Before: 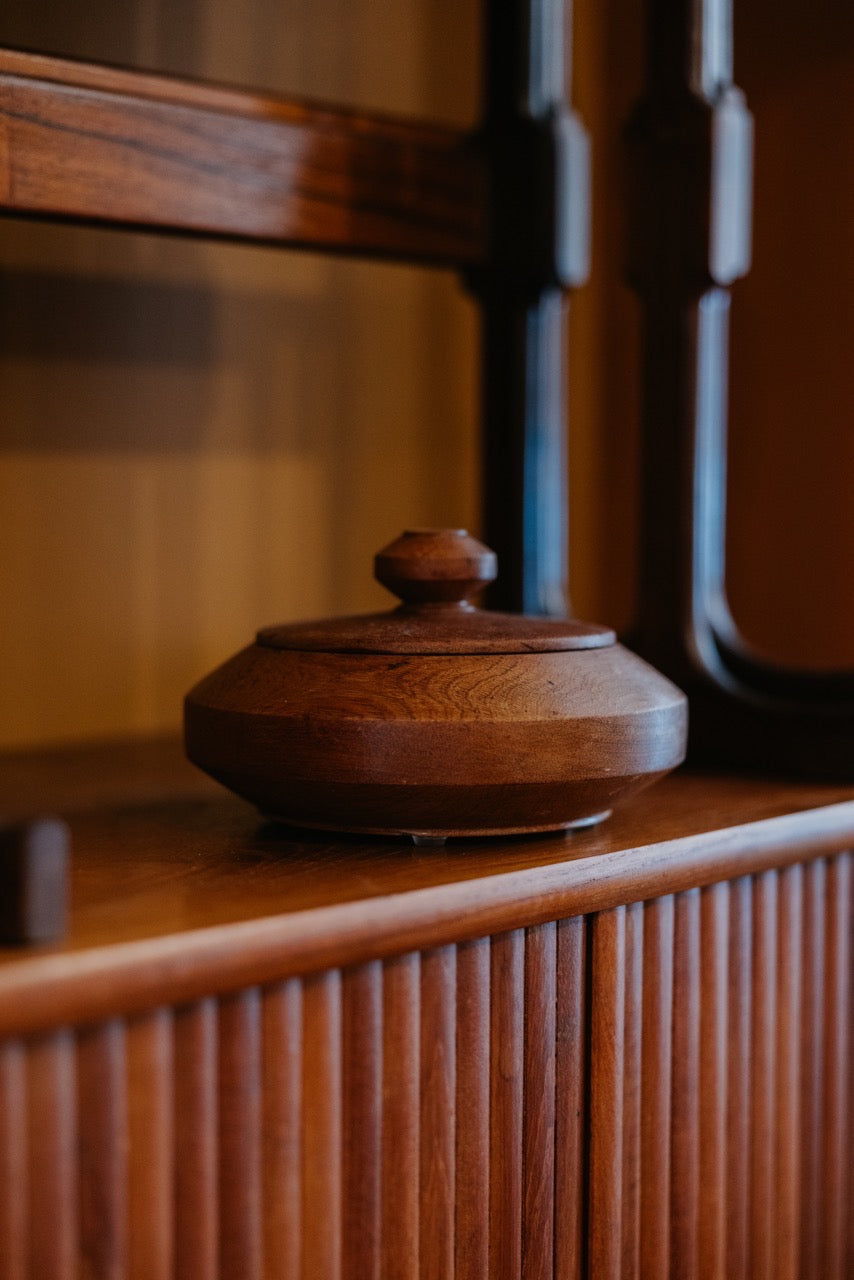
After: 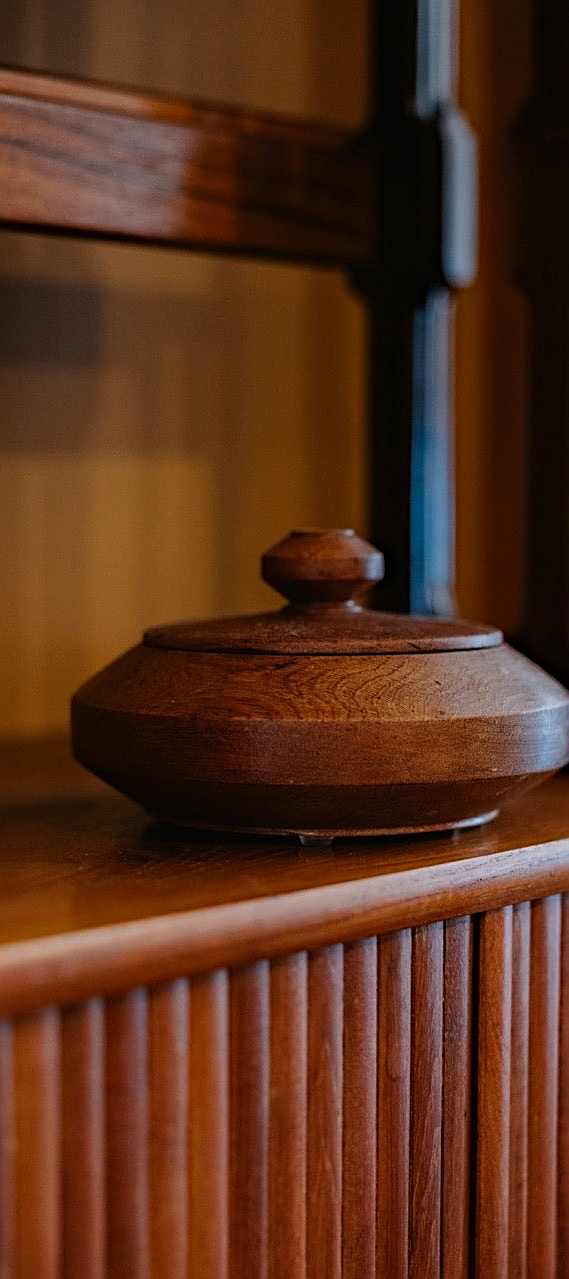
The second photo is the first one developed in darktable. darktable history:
sharpen: amount 0.575
haze removal: adaptive false
crop and rotate: left 13.342%, right 19.991%
